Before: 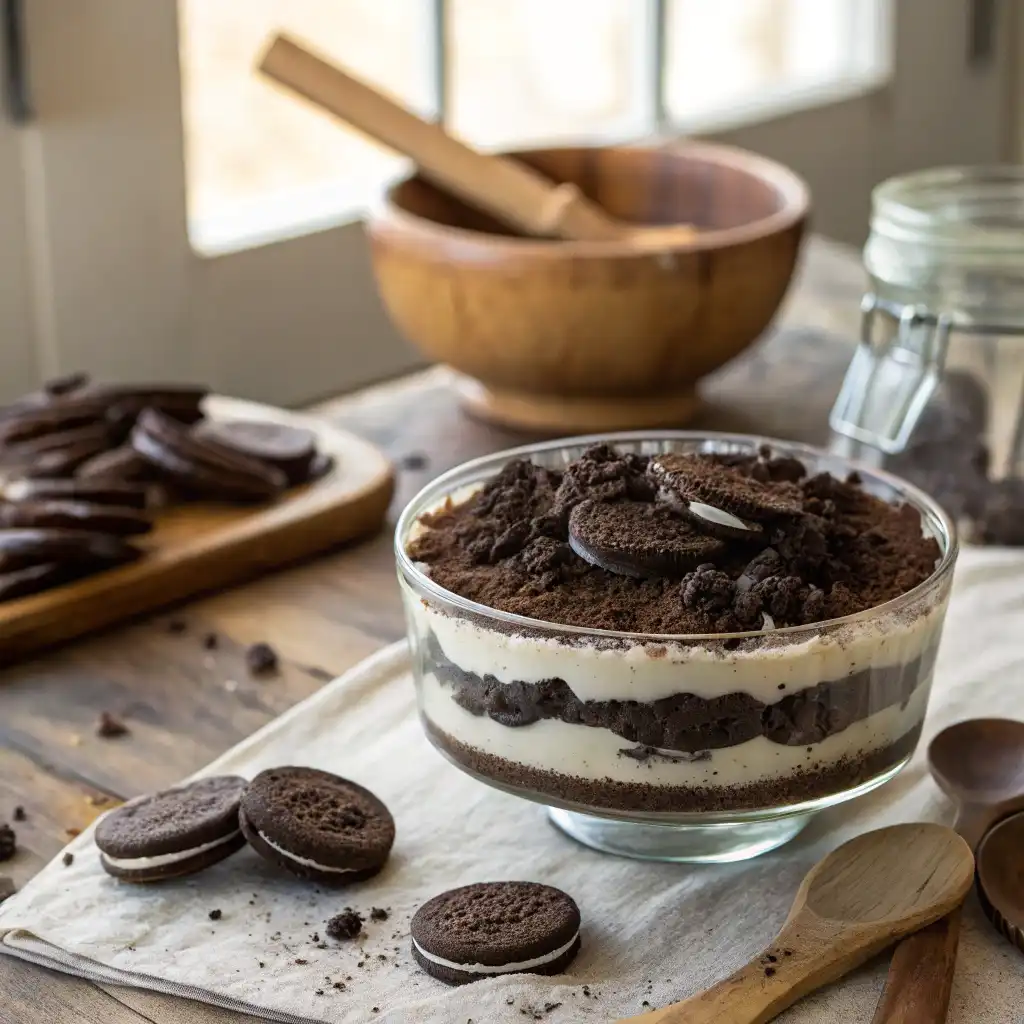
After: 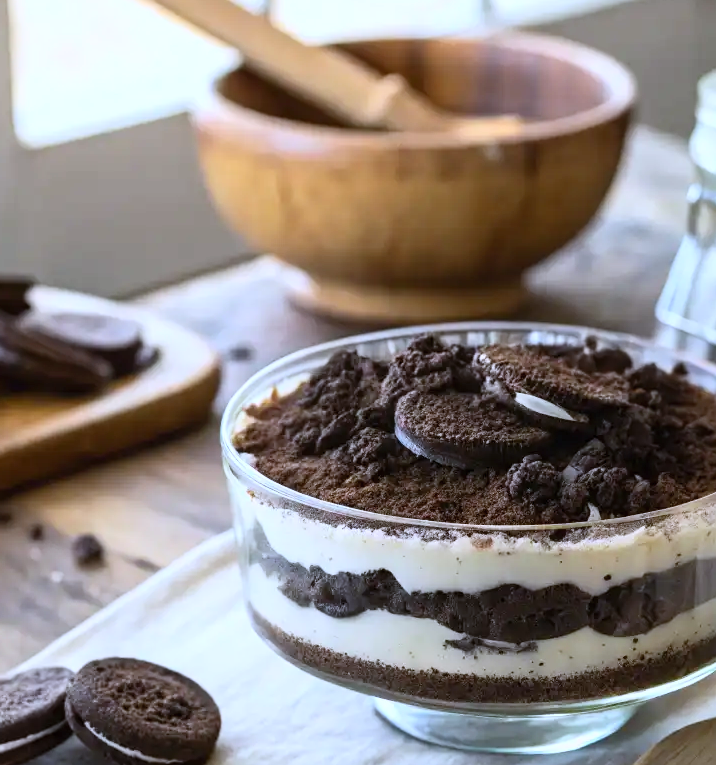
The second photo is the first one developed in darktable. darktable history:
contrast brightness saturation: contrast 0.2, brightness 0.15, saturation 0.14
white balance: red 0.948, green 1.02, blue 1.176
crop and rotate: left 17.046%, top 10.659%, right 12.989%, bottom 14.553%
